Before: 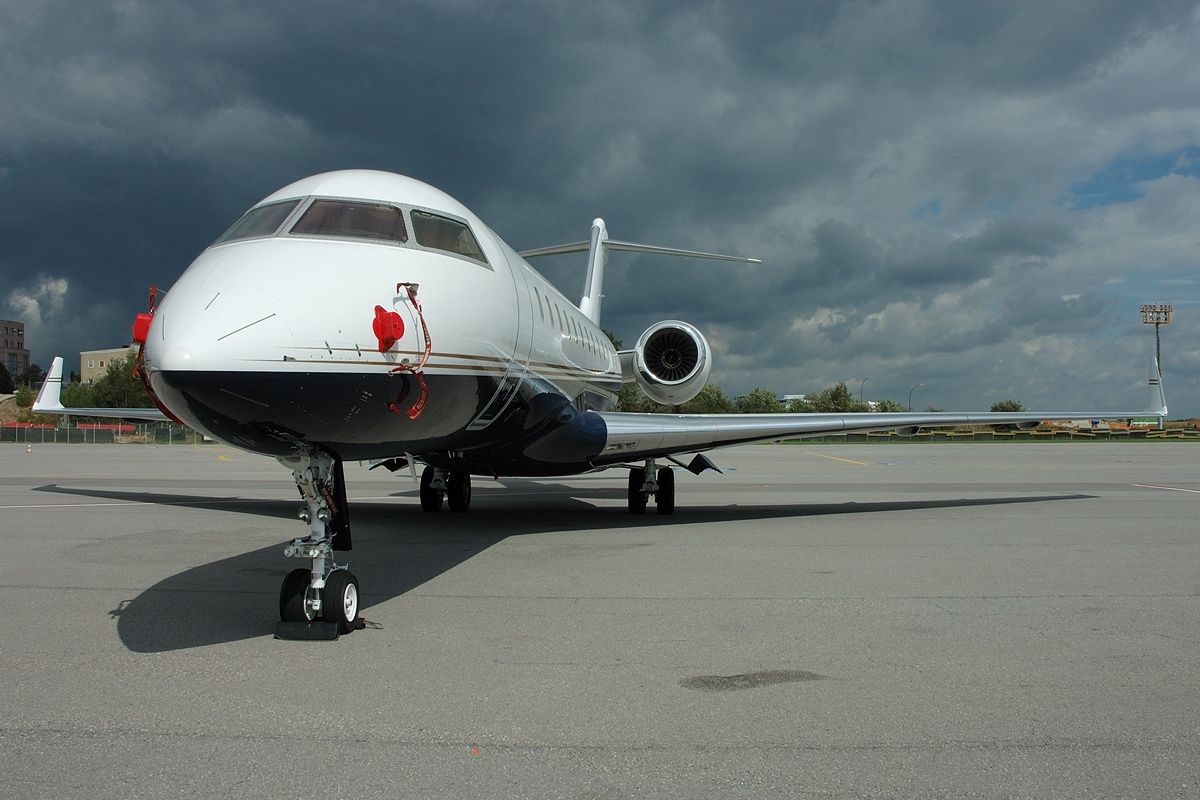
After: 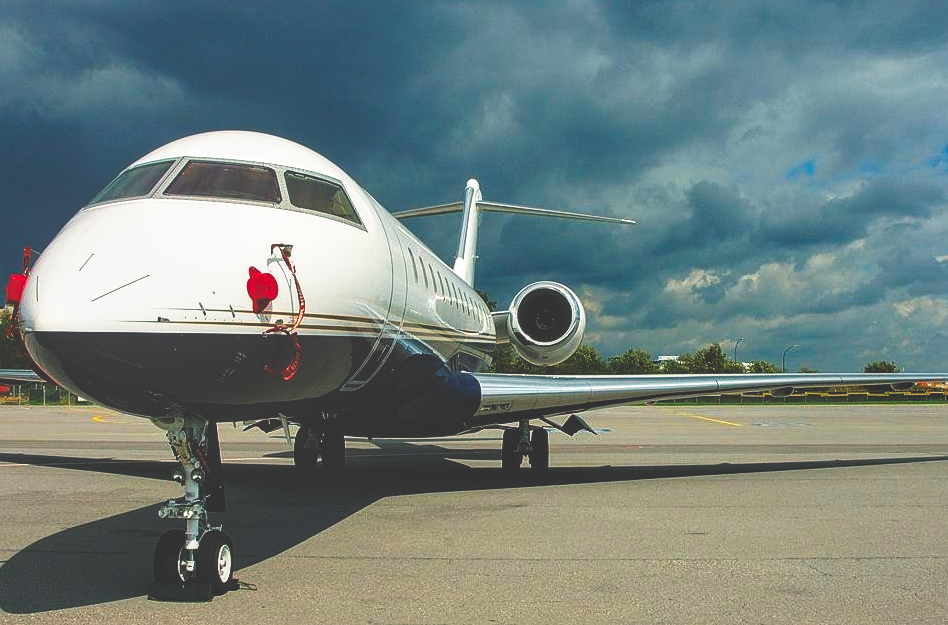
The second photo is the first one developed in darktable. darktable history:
local contrast: on, module defaults
crop and rotate: left 10.571%, top 5.021%, right 10.418%, bottom 16.747%
base curve: curves: ch0 [(0, 0.036) (0.007, 0.037) (0.604, 0.887) (1, 1)], preserve colors none
color balance rgb: shadows lift › chroma 0.84%, shadows lift › hue 112.94°, highlights gain › chroma 3.012%, highlights gain › hue 60.2°, linear chroma grading › global chroma 20.308%, perceptual saturation grading › global saturation 35.112%, perceptual saturation grading › highlights -29.848%, perceptual saturation grading › shadows 34.721%, global vibrance 20%
sharpen: radius 1.275, amount 0.302, threshold 0.03
